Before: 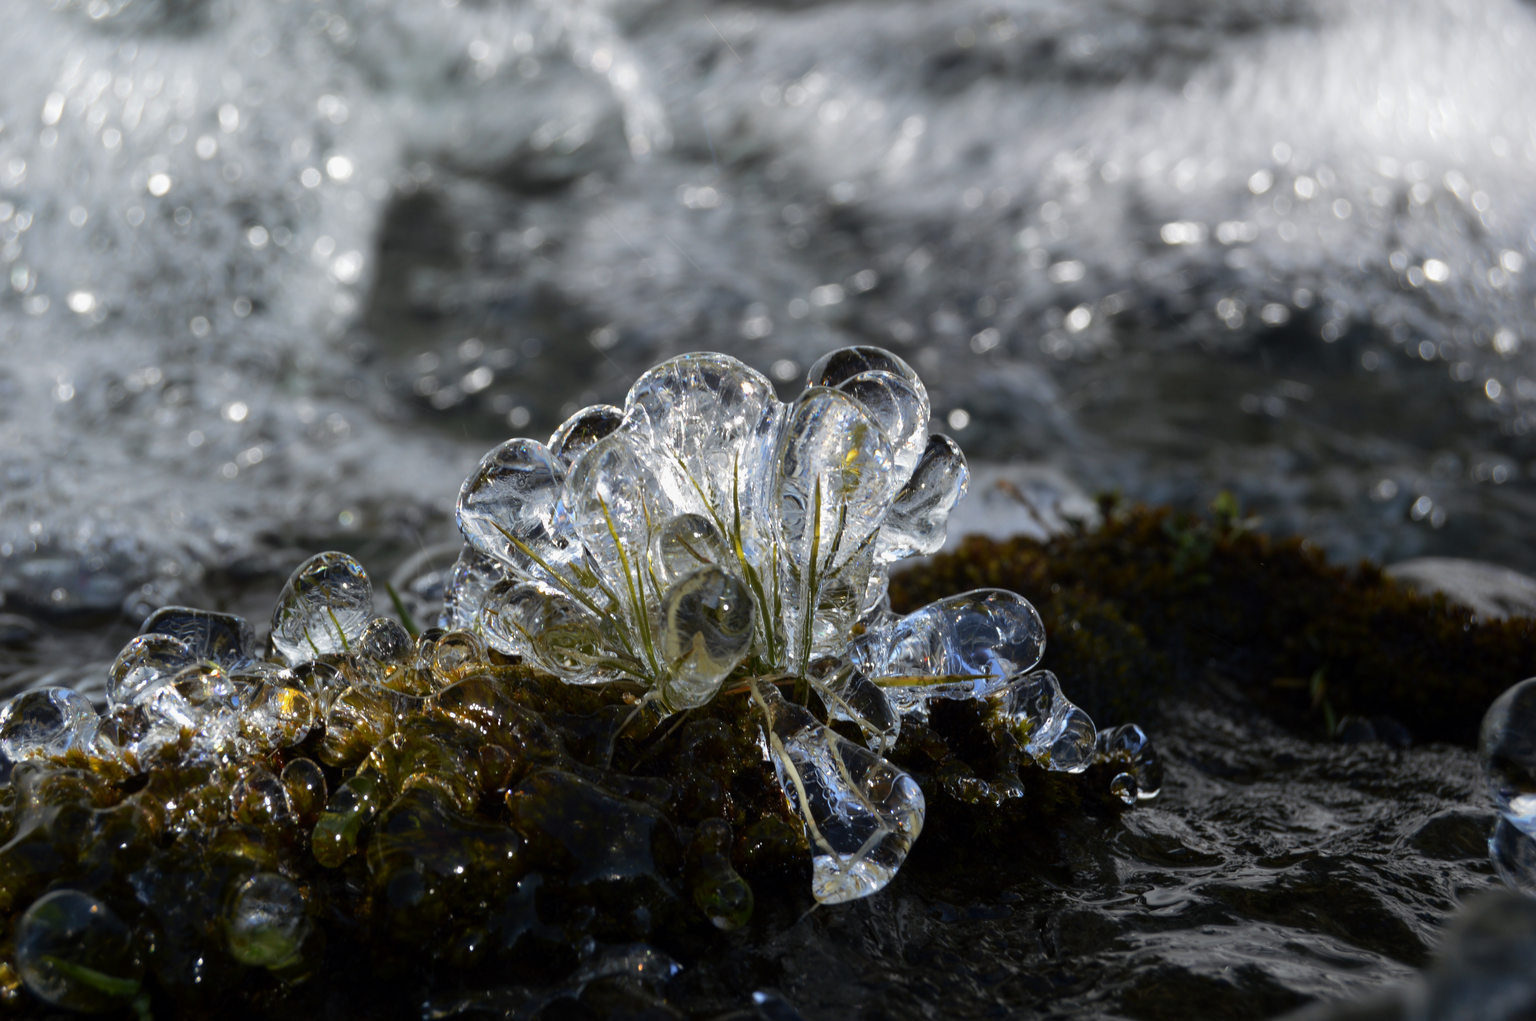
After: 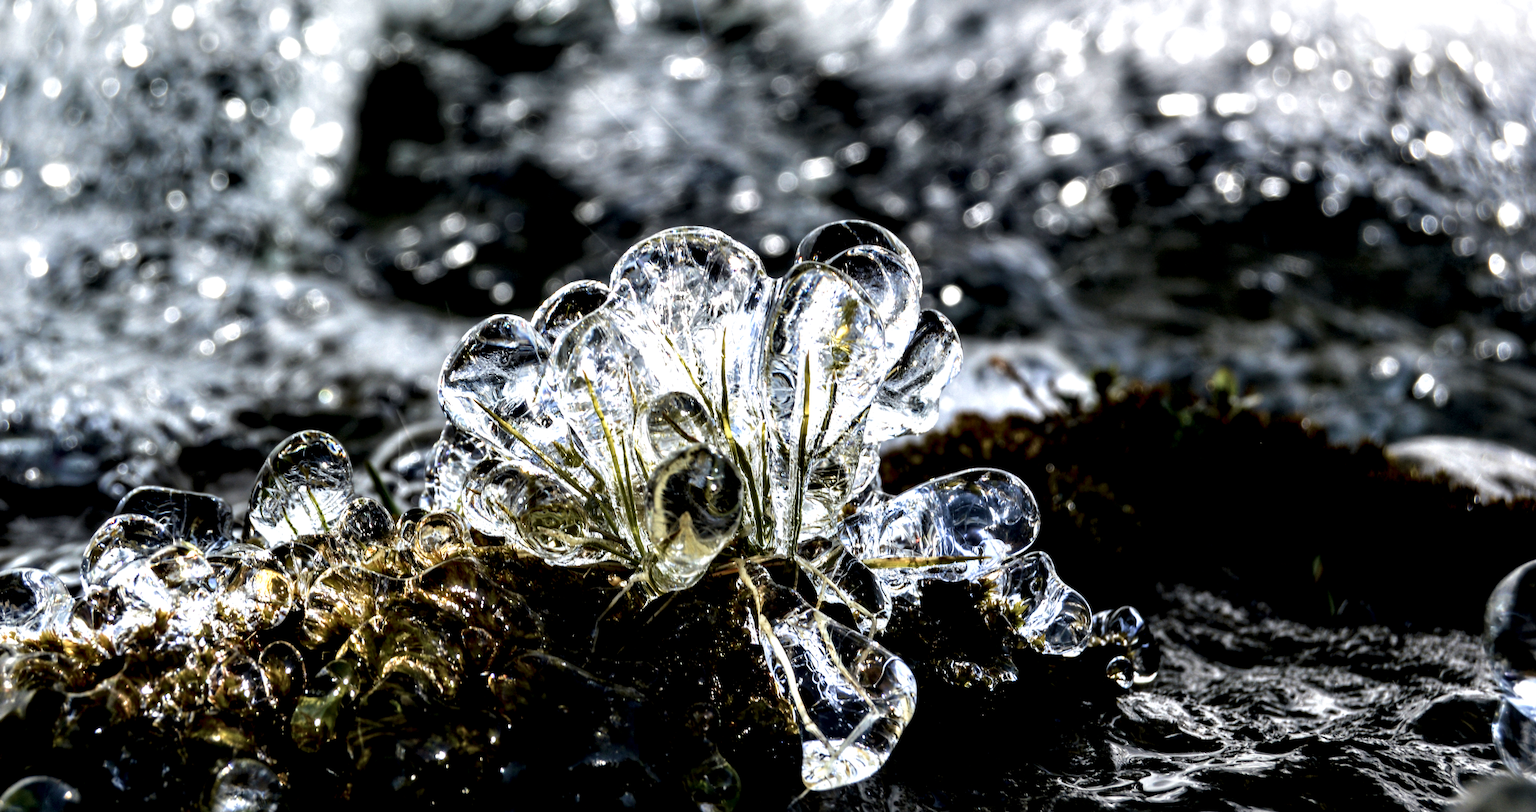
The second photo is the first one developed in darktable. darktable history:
local contrast: highlights 115%, shadows 42%, detail 293%
white balance: emerald 1
velvia: strength 40%
crop and rotate: left 1.814%, top 12.818%, right 0.25%, bottom 9.225%
